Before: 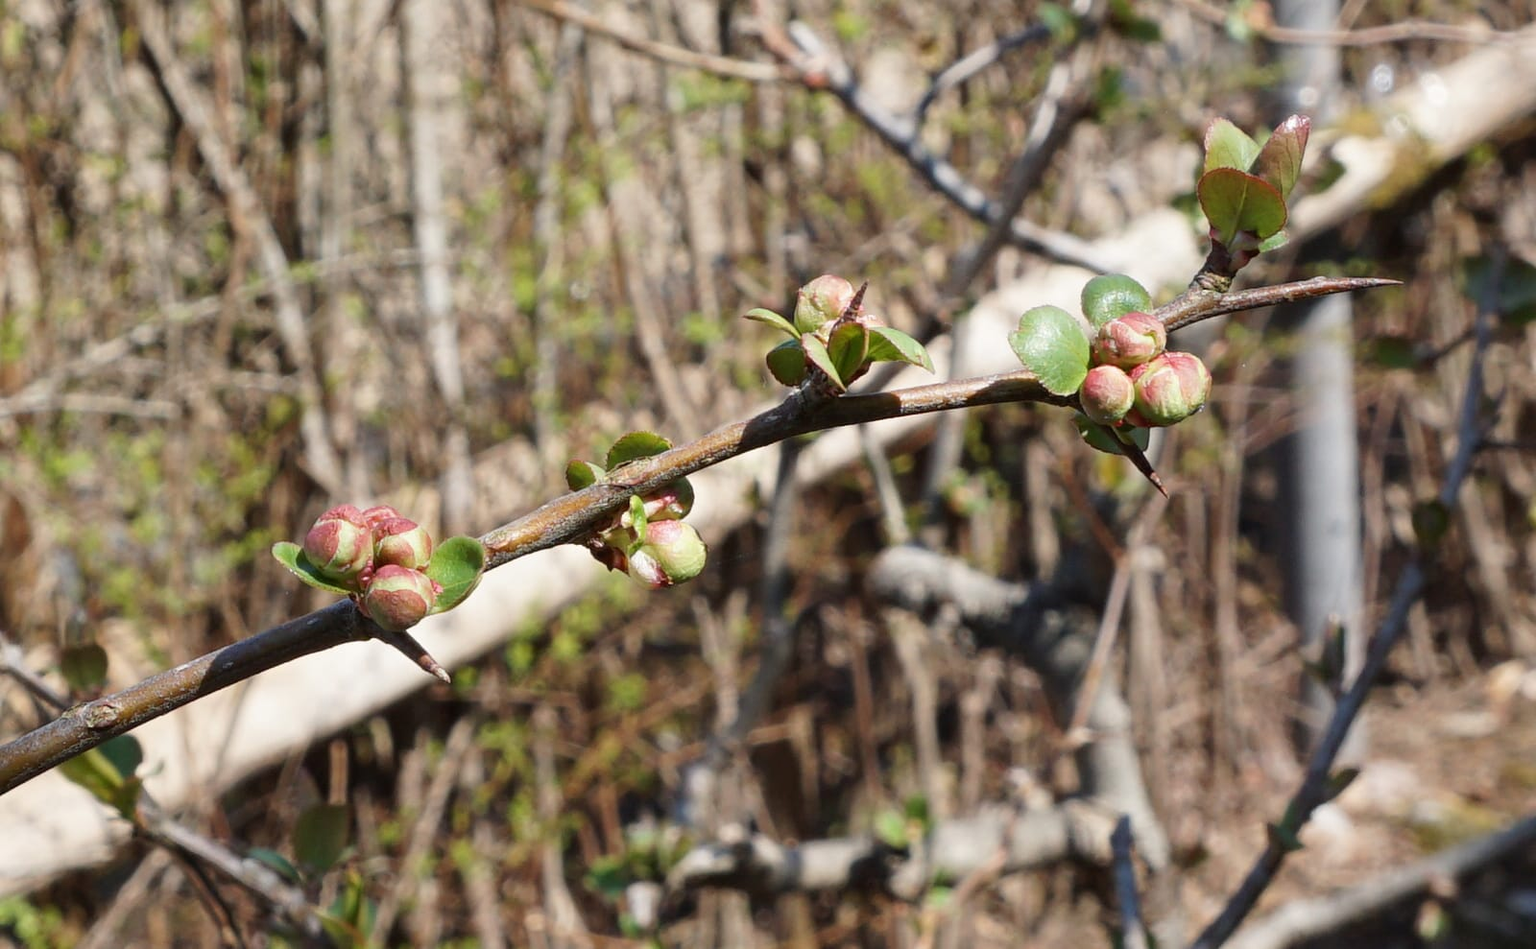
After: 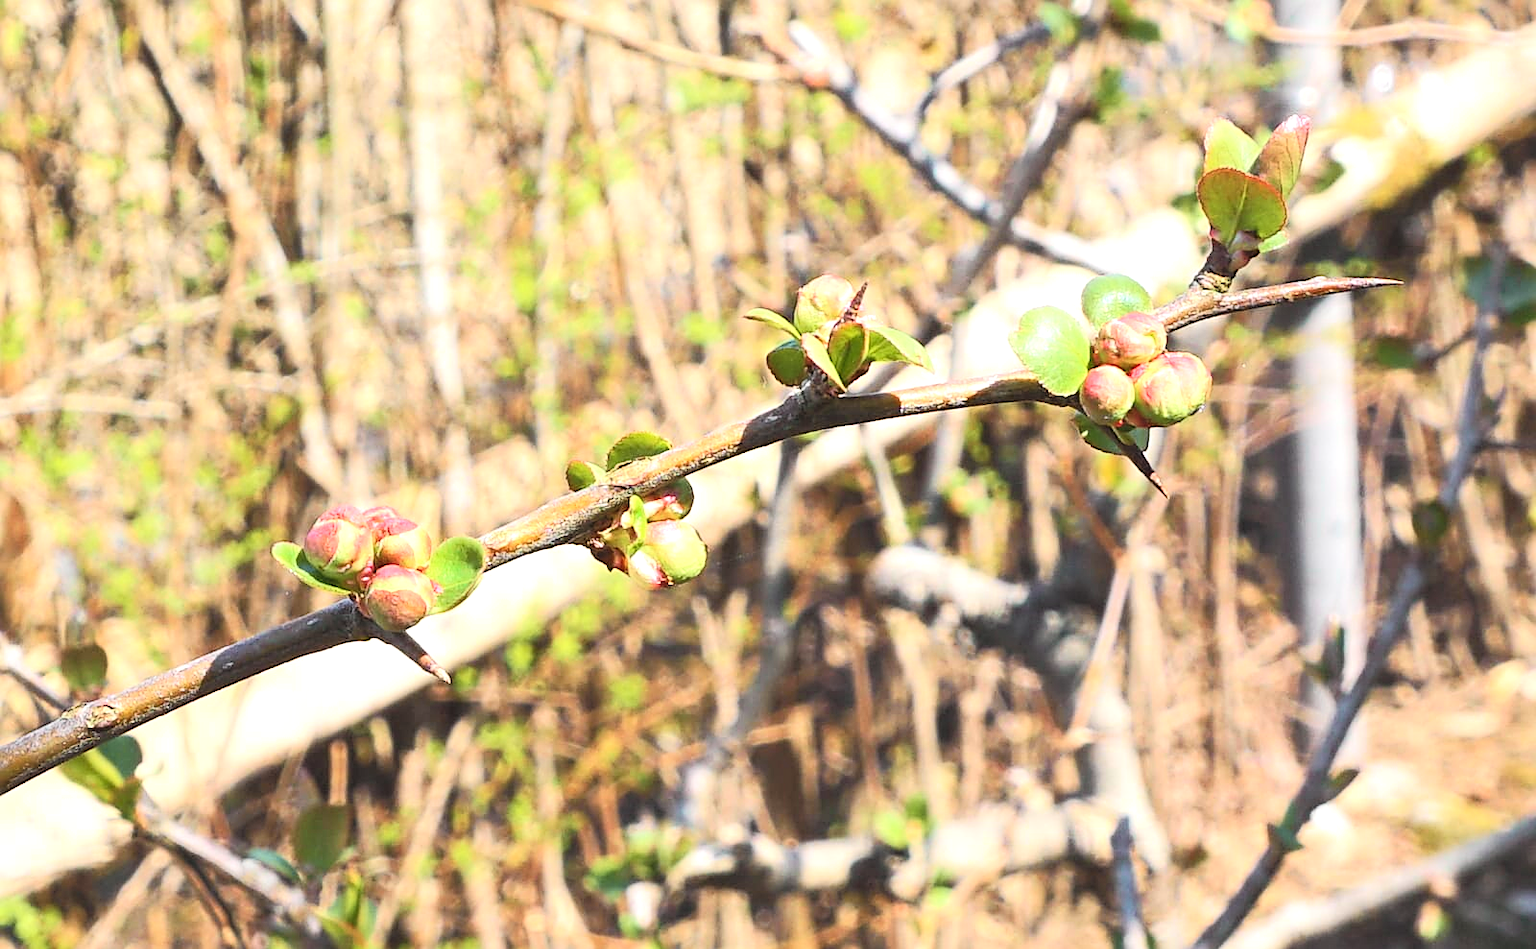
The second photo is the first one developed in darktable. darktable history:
sharpen: on, module defaults
tone curve: curves: ch0 [(0, 0.005) (0.103, 0.097) (0.18, 0.22) (0.4, 0.485) (0.5, 0.612) (0.668, 0.787) (0.823, 0.894) (1, 0.971)]; ch1 [(0, 0) (0.172, 0.123) (0.324, 0.253) (0.396, 0.388) (0.478, 0.461) (0.499, 0.498) (0.522, 0.528) (0.618, 0.649) (0.753, 0.821) (1, 1)]; ch2 [(0, 0) (0.411, 0.424) (0.496, 0.501) (0.515, 0.514) (0.555, 0.585) (0.641, 0.69) (1, 1)], color space Lab, independent channels, preserve colors none
exposure: black level correction -0.005, exposure 1.002 EV, compensate highlight preservation false
